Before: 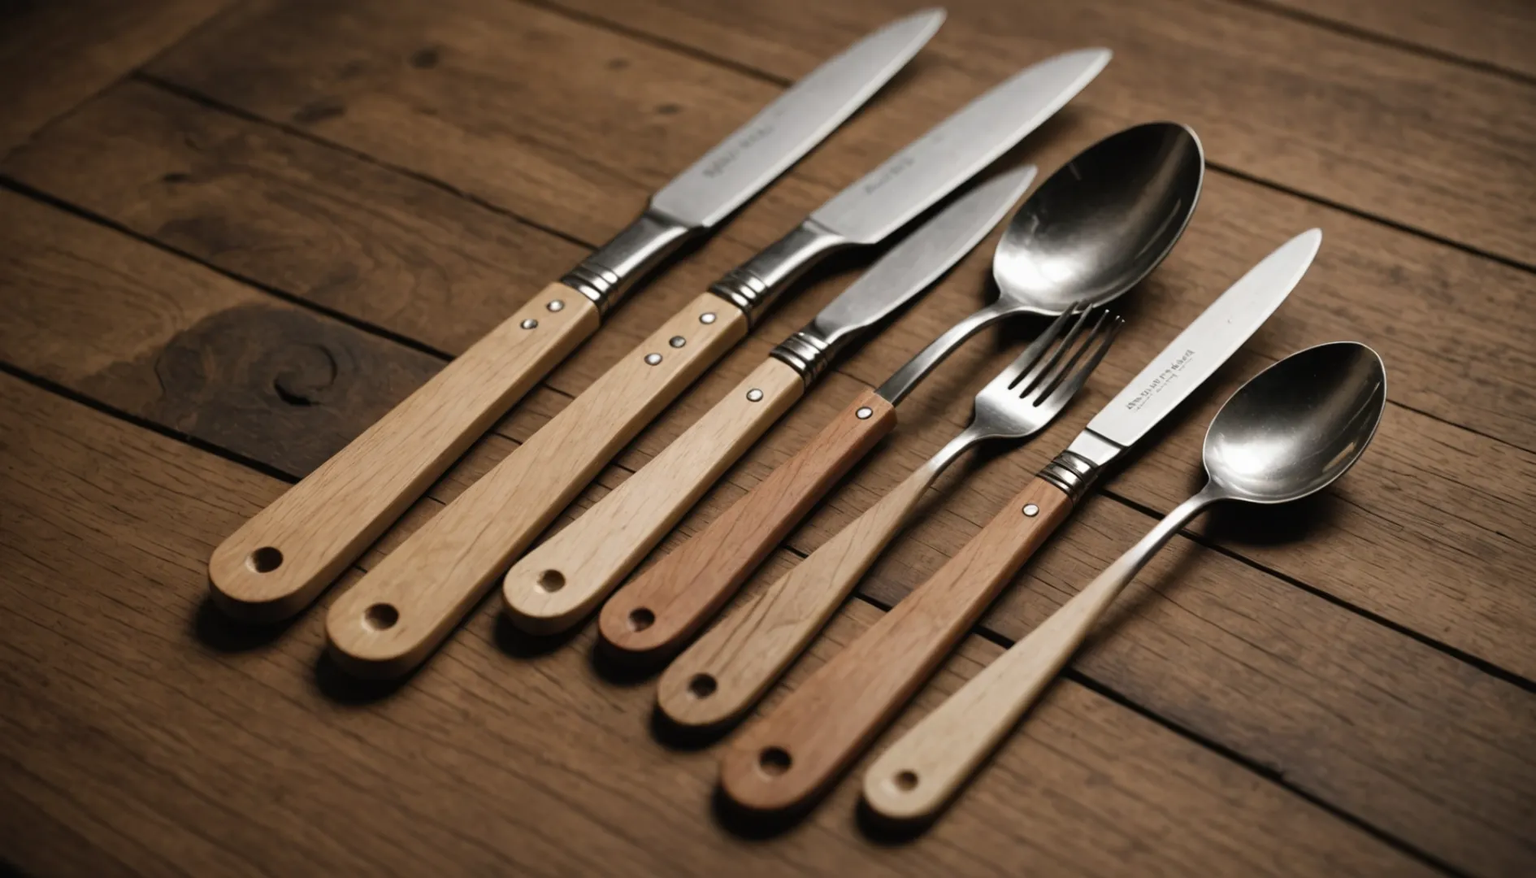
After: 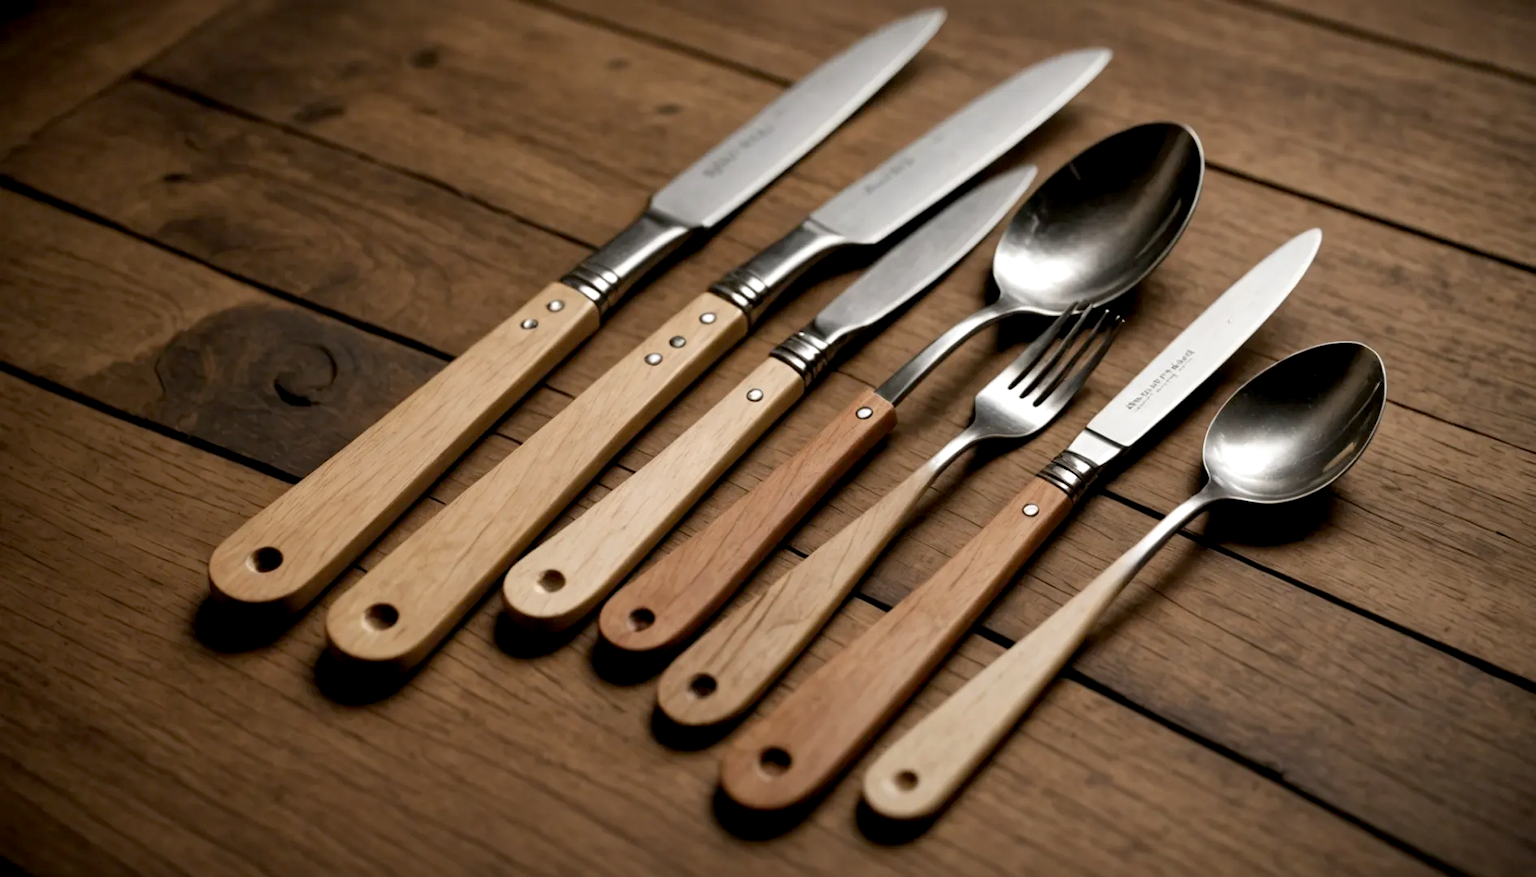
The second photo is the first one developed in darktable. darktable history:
exposure: black level correction 0.007, exposure 0.159 EV, compensate highlight preservation false
